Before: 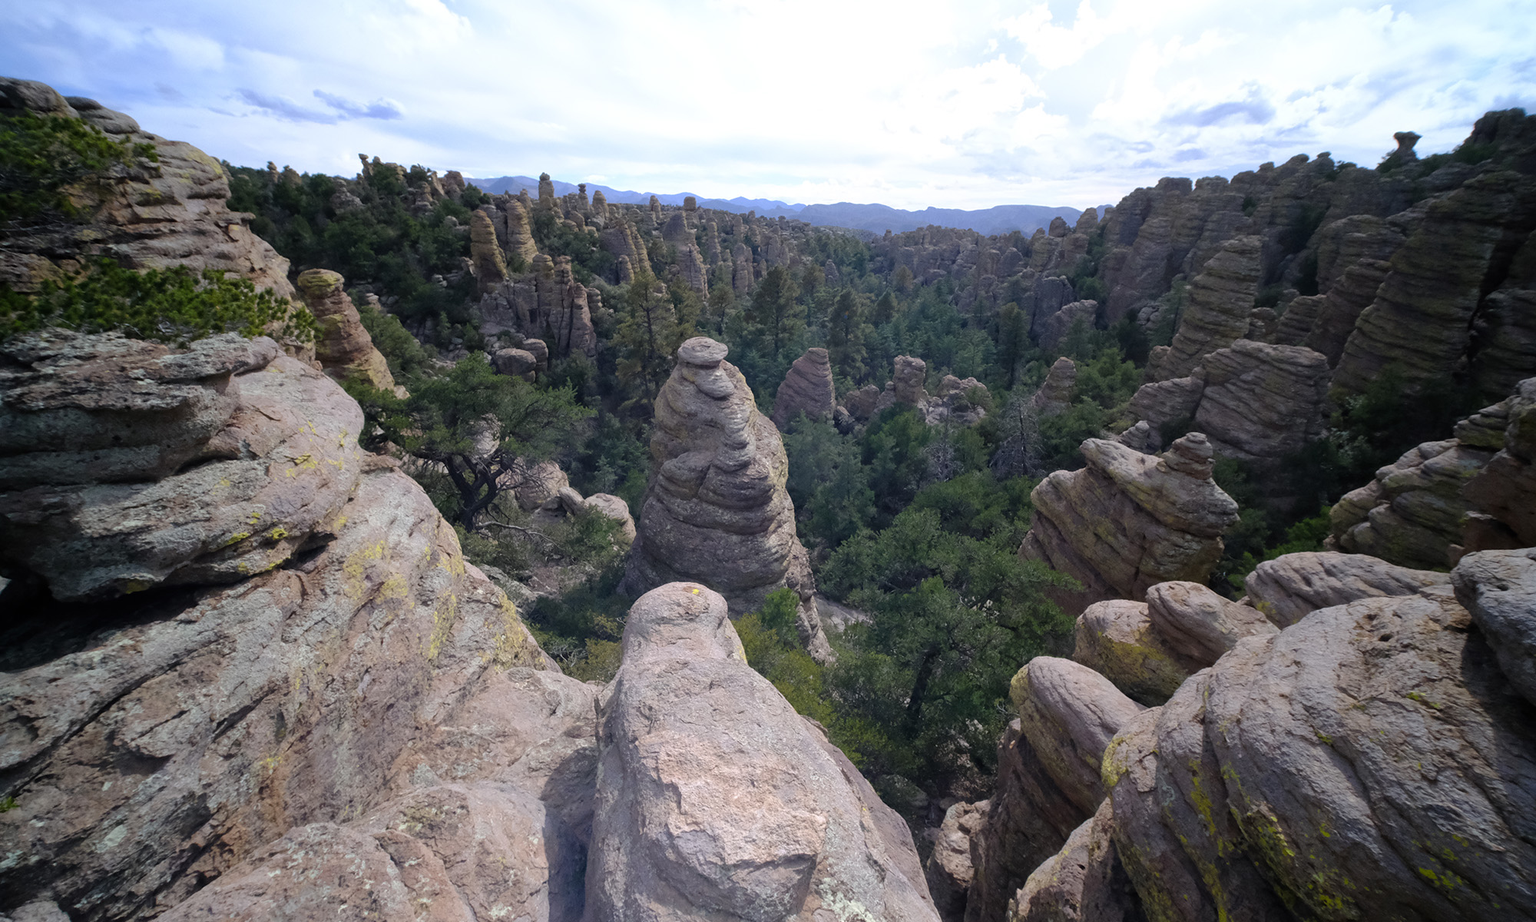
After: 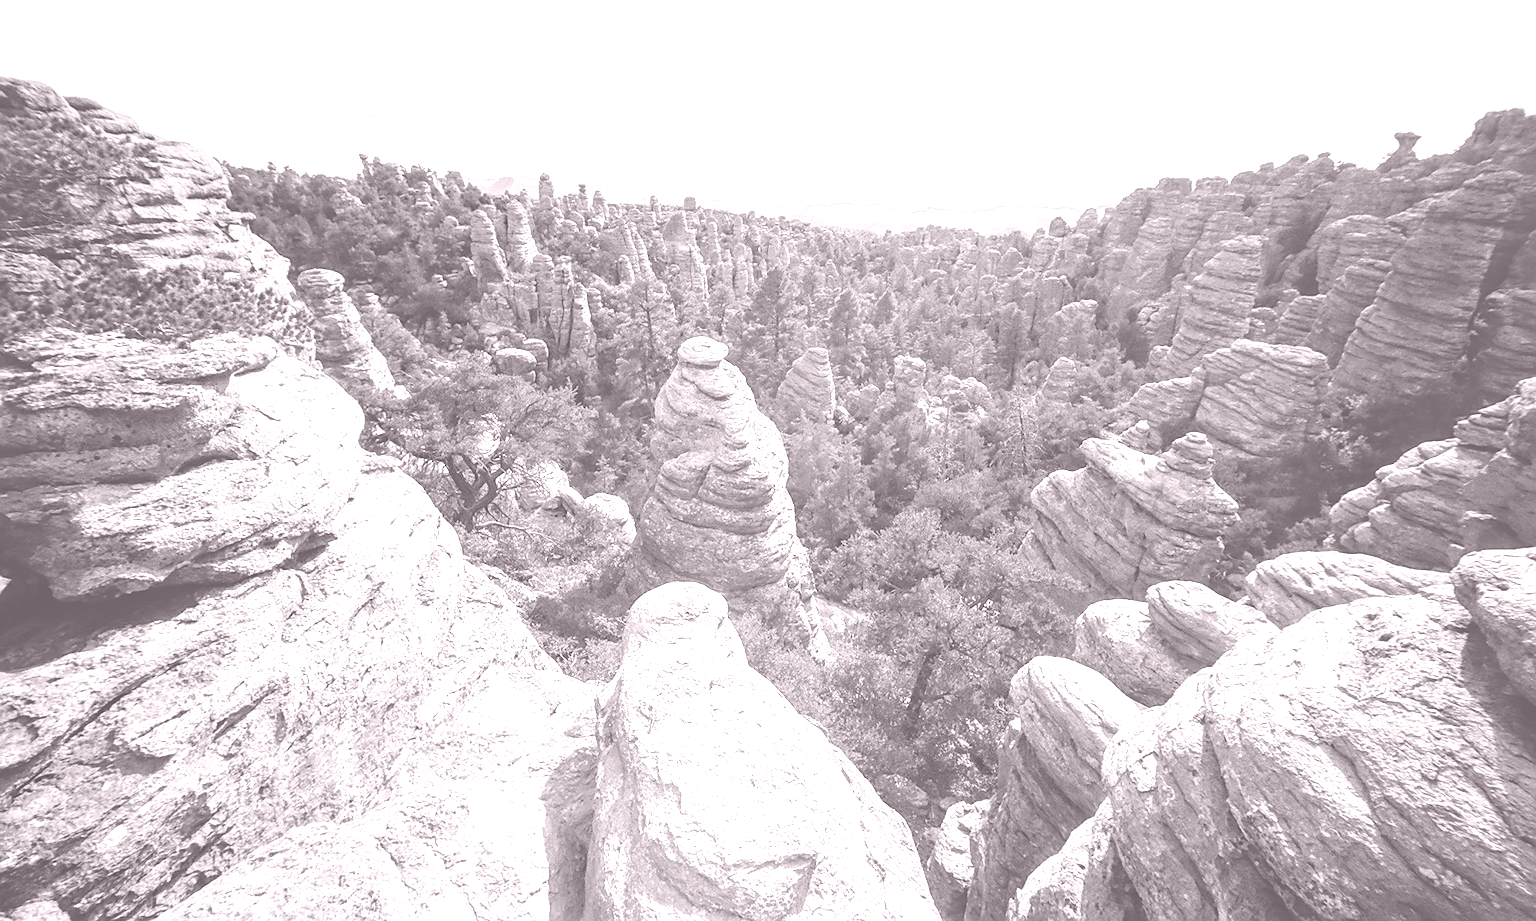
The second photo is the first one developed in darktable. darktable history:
colorize: hue 25.2°, saturation 83%, source mix 82%, lightness 79%, version 1
sharpen: on, module defaults
color balance rgb: perceptual saturation grading › global saturation 10%, global vibrance 10%
local contrast: highlights 79%, shadows 56%, detail 175%, midtone range 0.428
